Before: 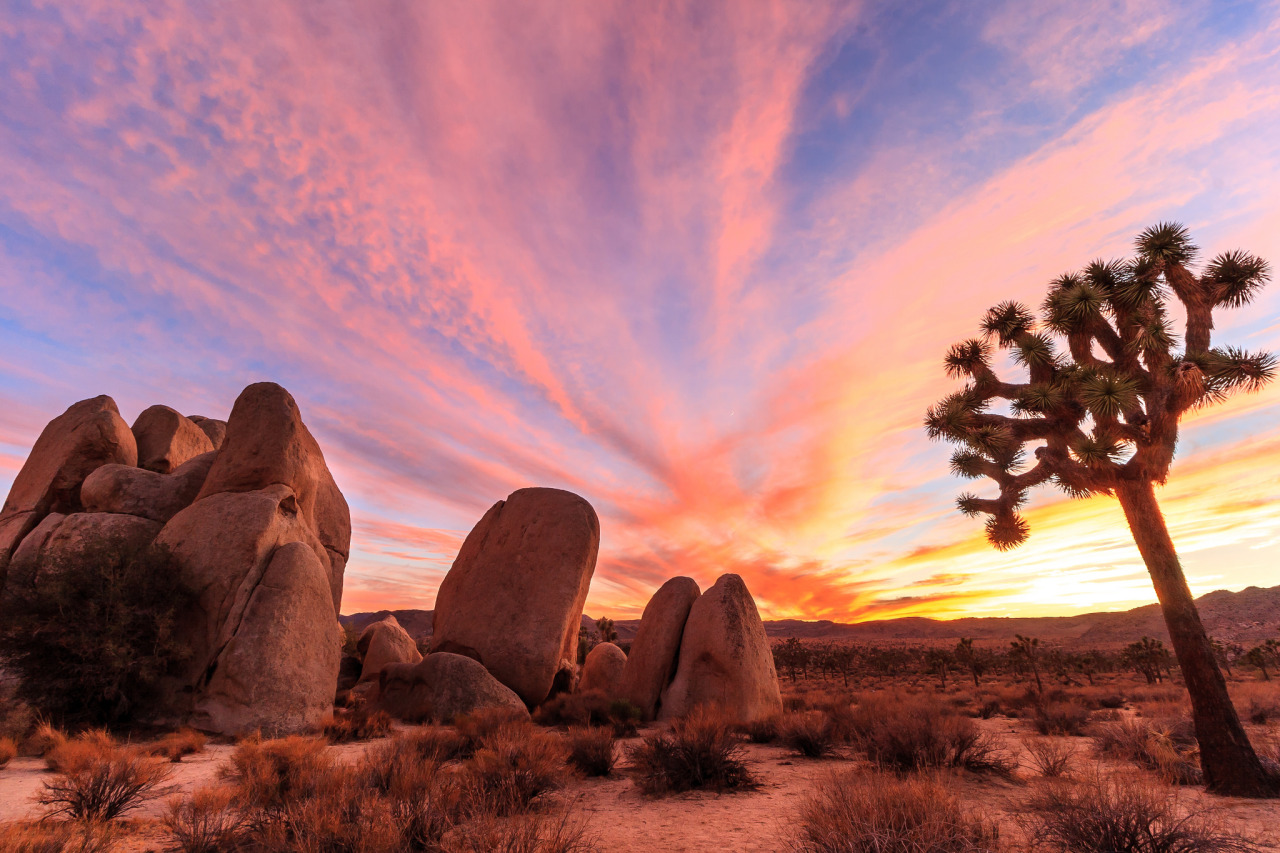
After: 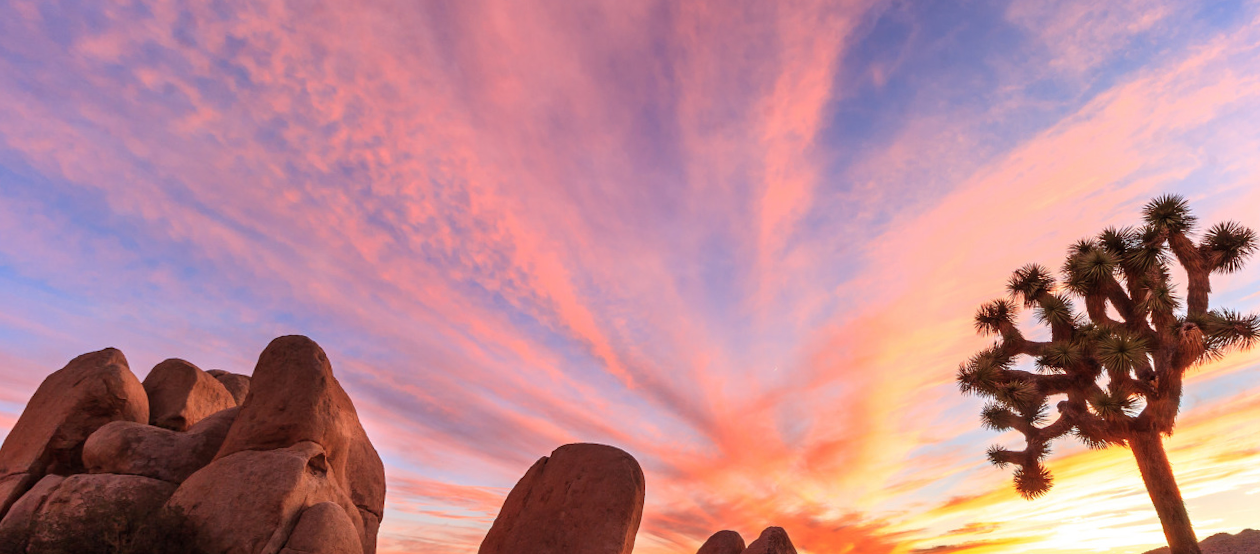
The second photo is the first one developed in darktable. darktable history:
rotate and perspective: rotation -0.013°, lens shift (vertical) -0.027, lens shift (horizontal) 0.178, crop left 0.016, crop right 0.989, crop top 0.082, crop bottom 0.918
crop: bottom 28.576%
